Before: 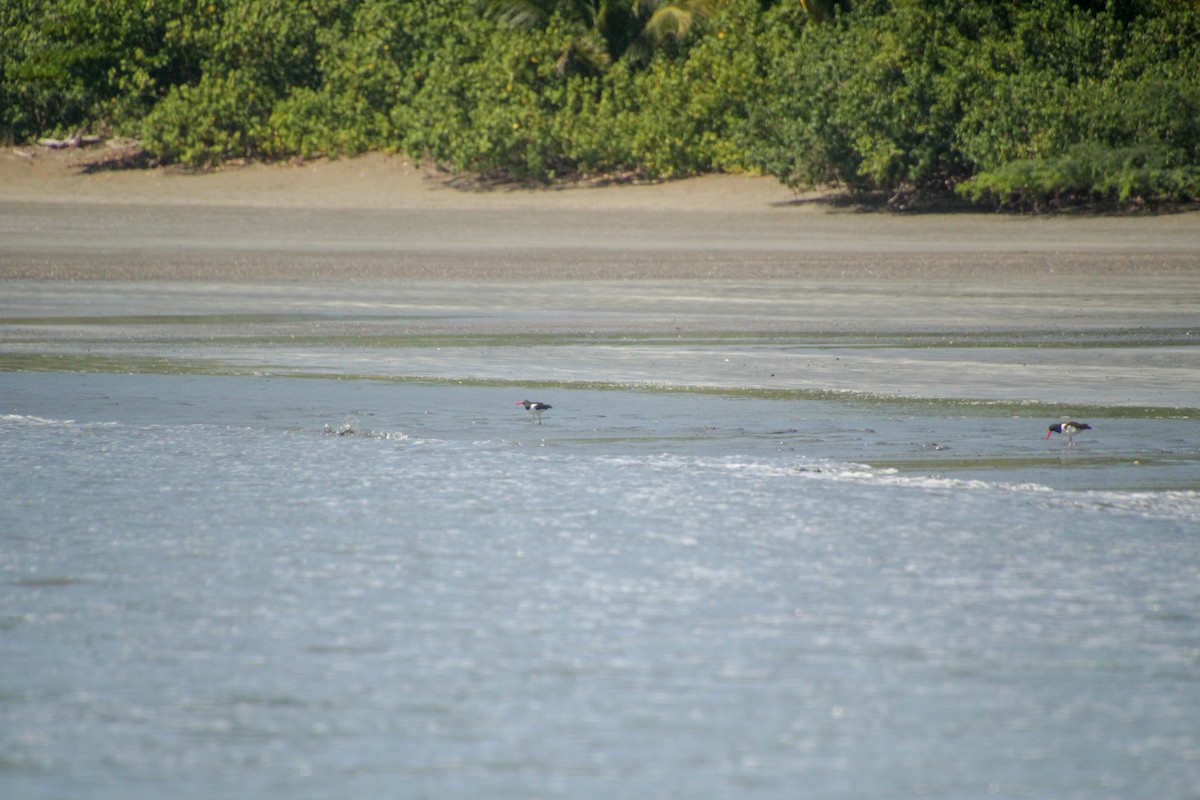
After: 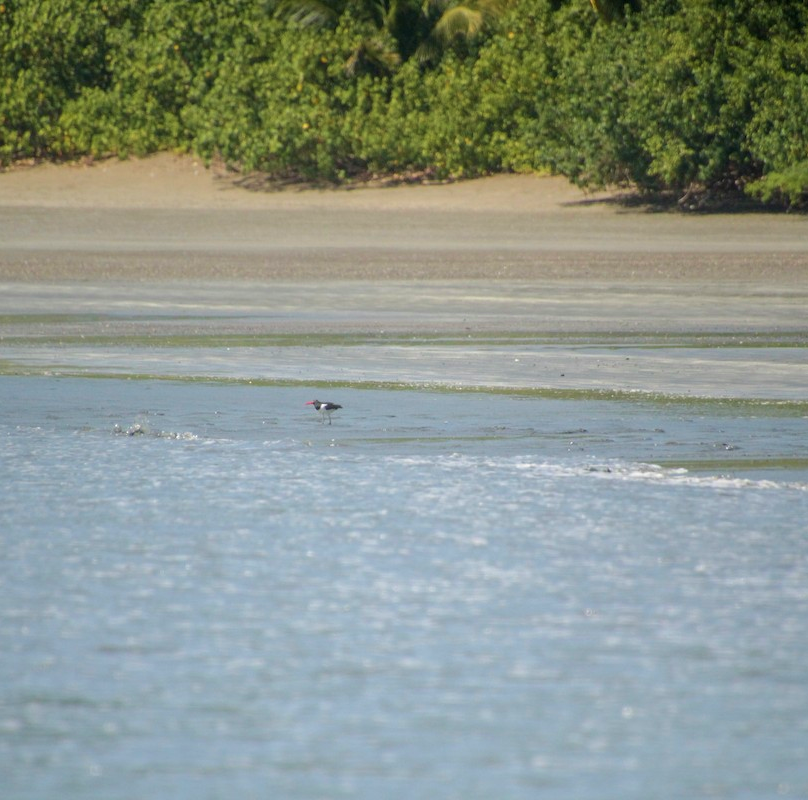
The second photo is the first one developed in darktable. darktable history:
crop and rotate: left 17.516%, right 15.113%
velvia: on, module defaults
